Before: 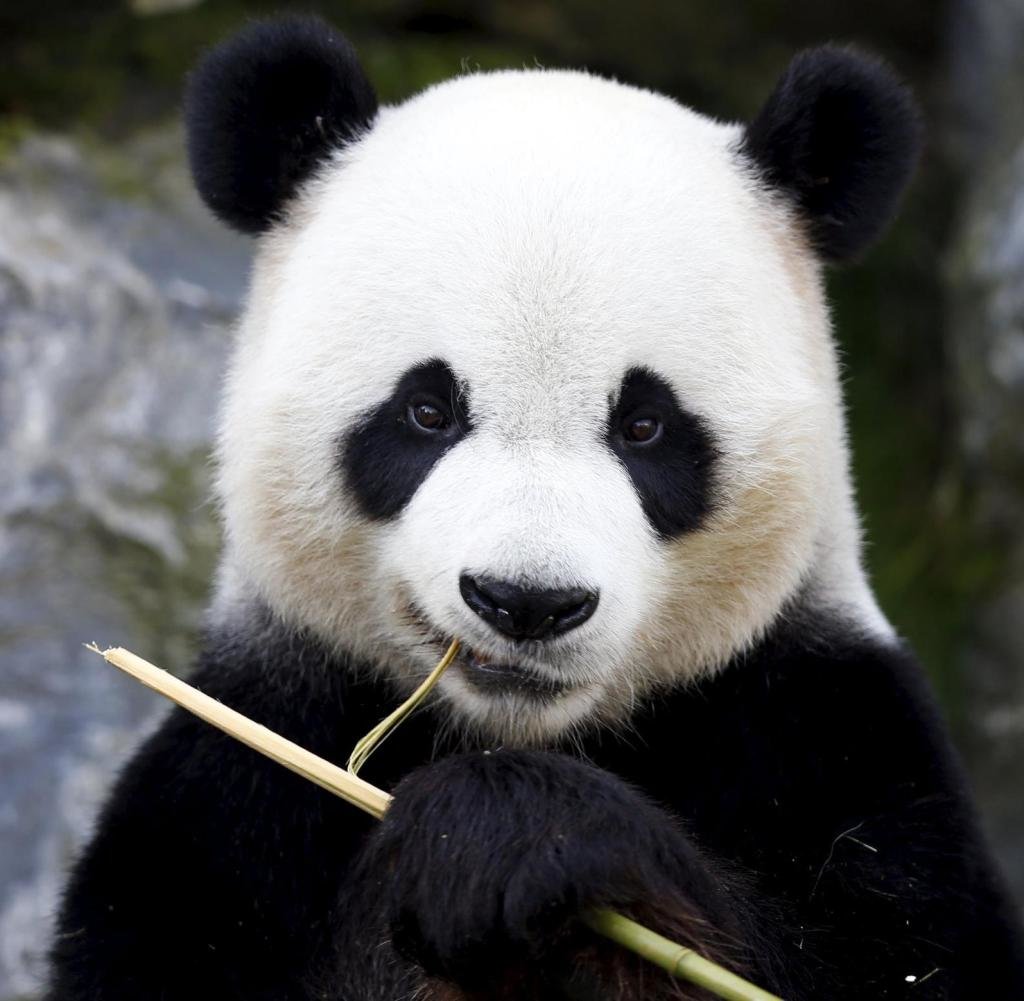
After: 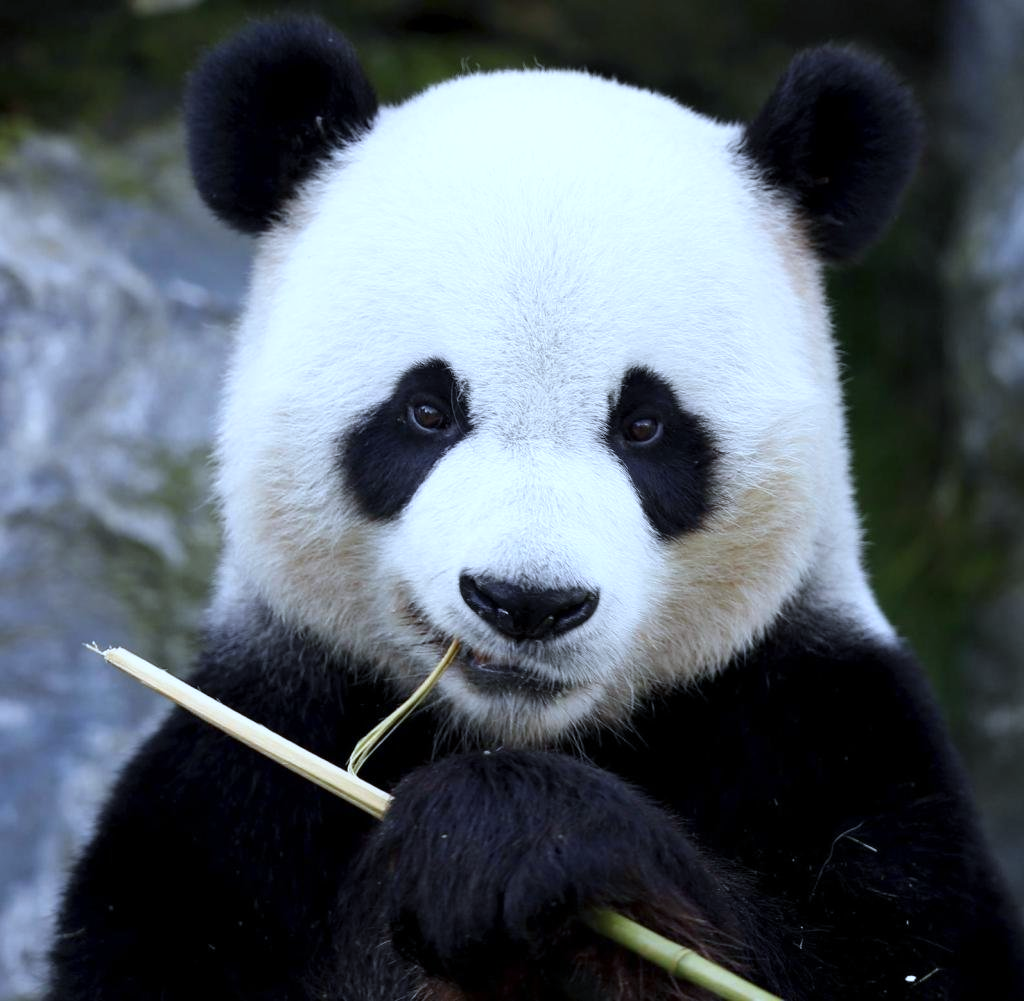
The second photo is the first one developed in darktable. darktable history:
color calibration: x 0.381, y 0.391, temperature 4088.44 K
